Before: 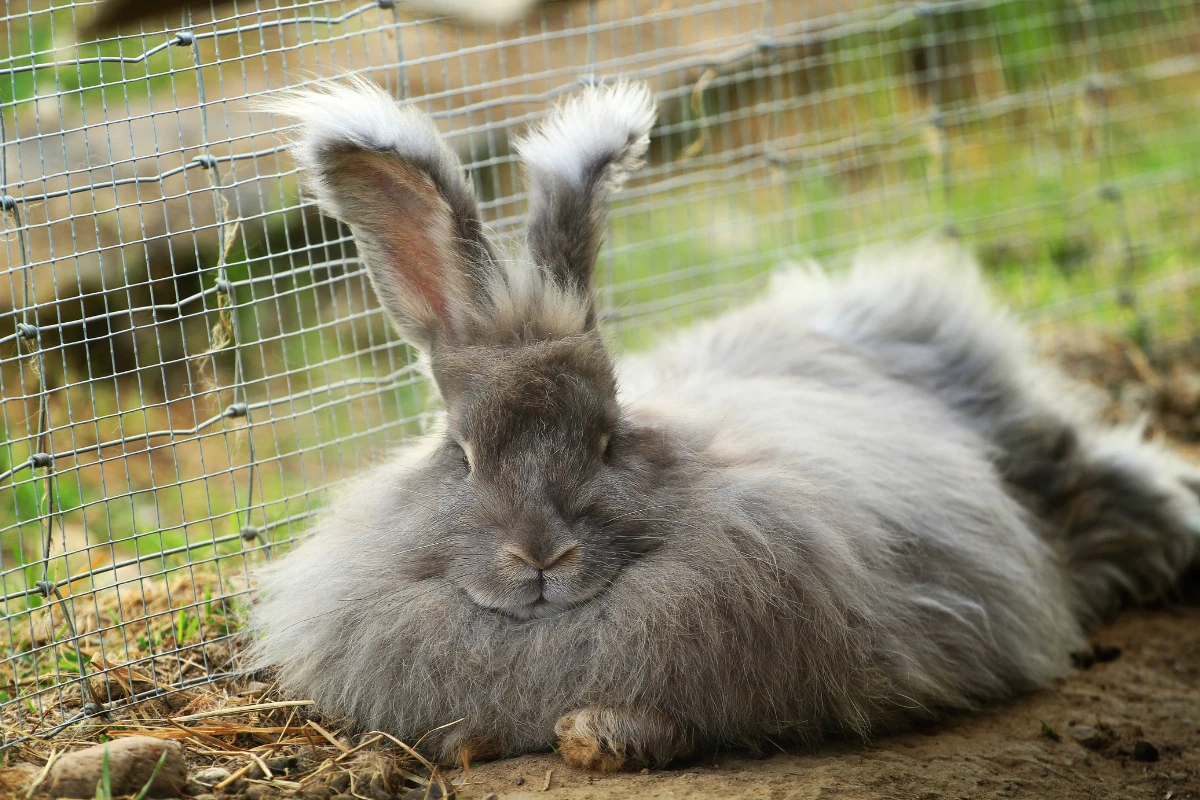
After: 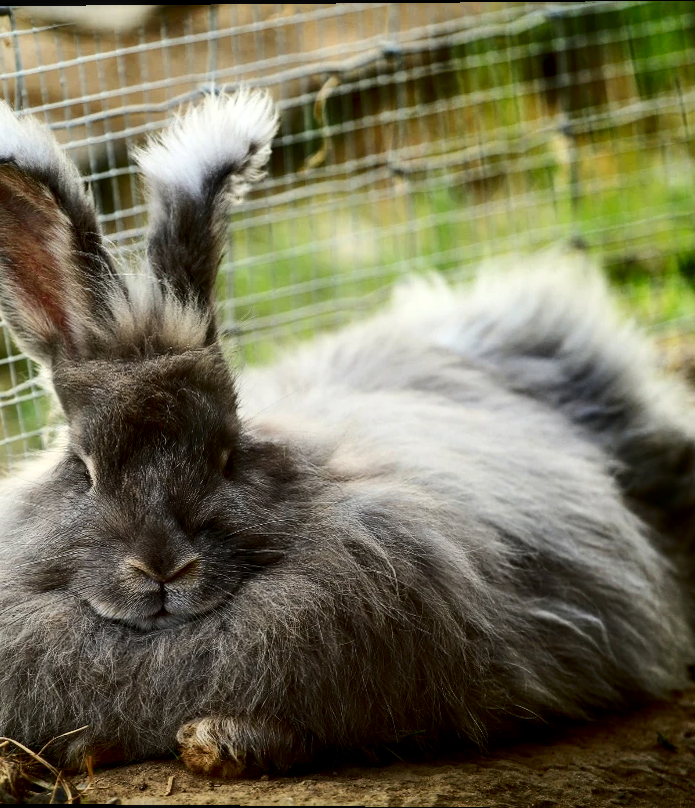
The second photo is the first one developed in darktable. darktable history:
contrast brightness saturation: contrast 0.24, brightness -0.24, saturation 0.14
crop: left 31.458%, top 0%, right 11.876%
local contrast: detail 130%
rotate and perspective: lens shift (vertical) 0.048, lens shift (horizontal) -0.024, automatic cropping off
